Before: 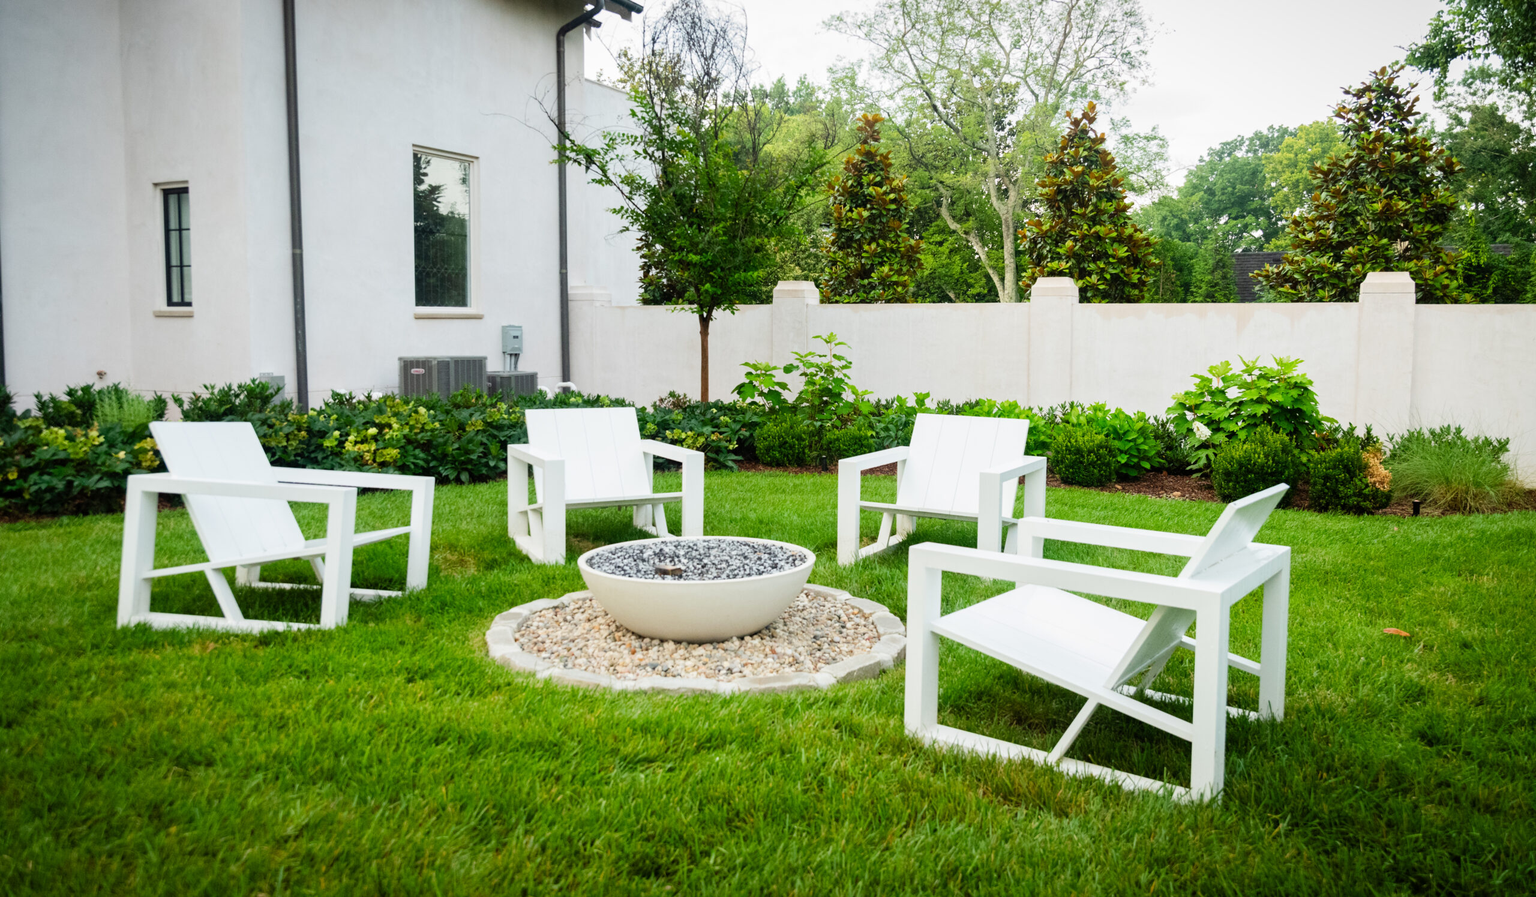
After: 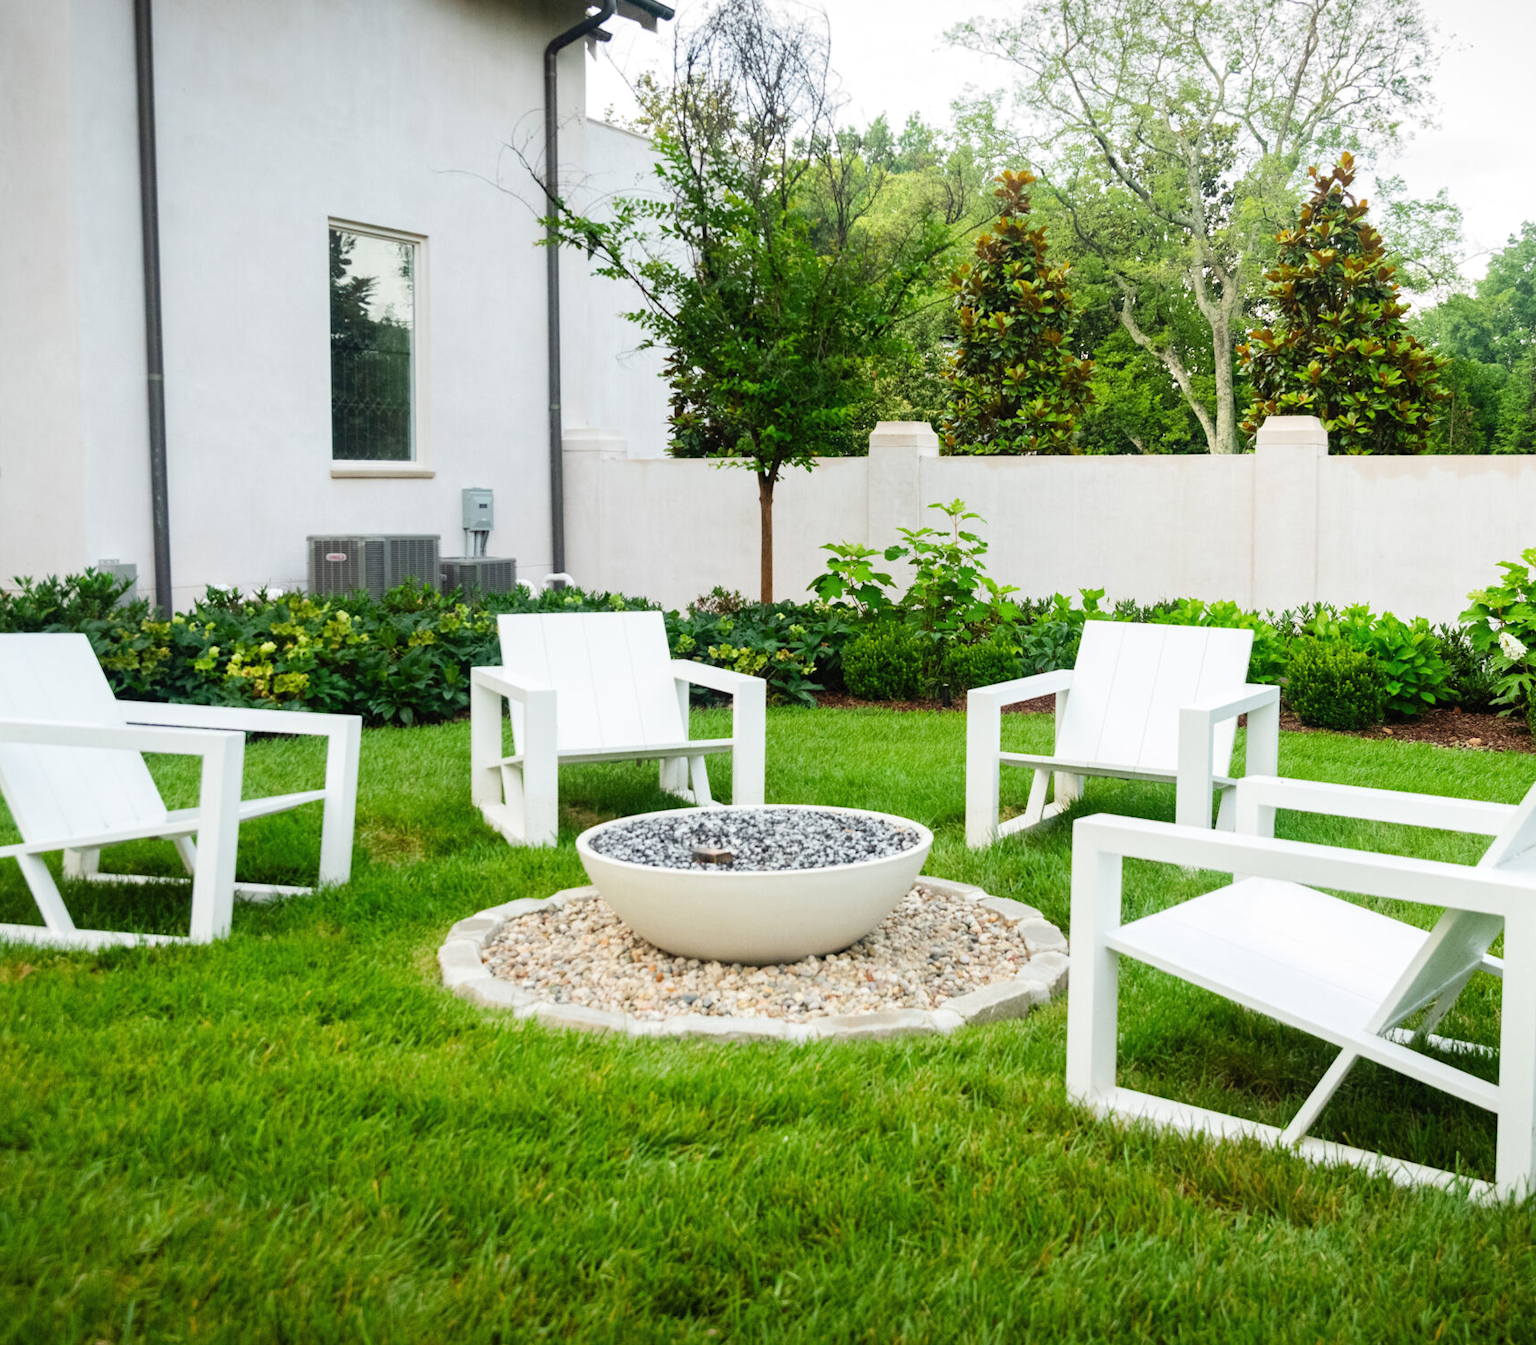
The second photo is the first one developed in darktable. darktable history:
exposure: black level correction -0.001, exposure 0.08 EV, compensate highlight preservation false
crop and rotate: left 12.648%, right 20.685%
